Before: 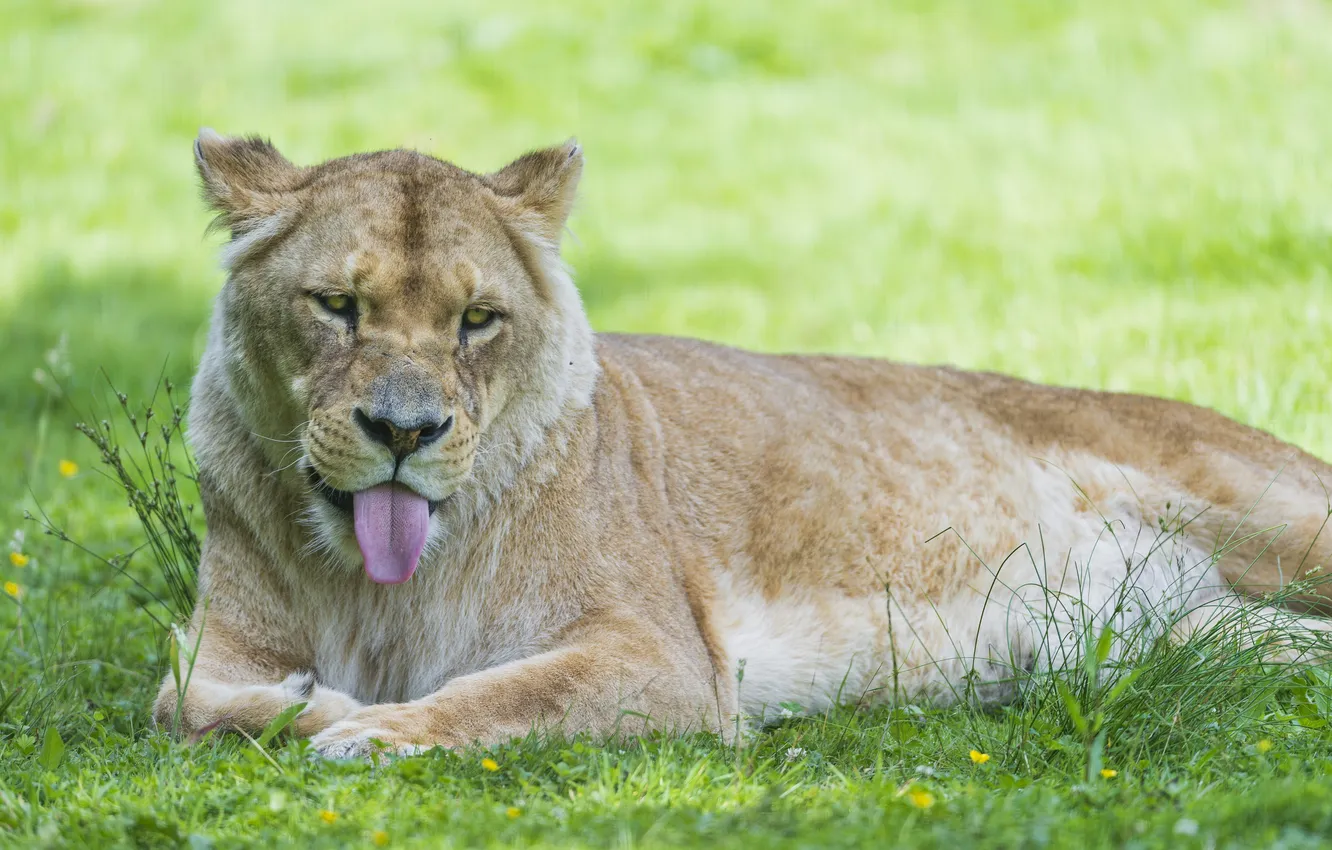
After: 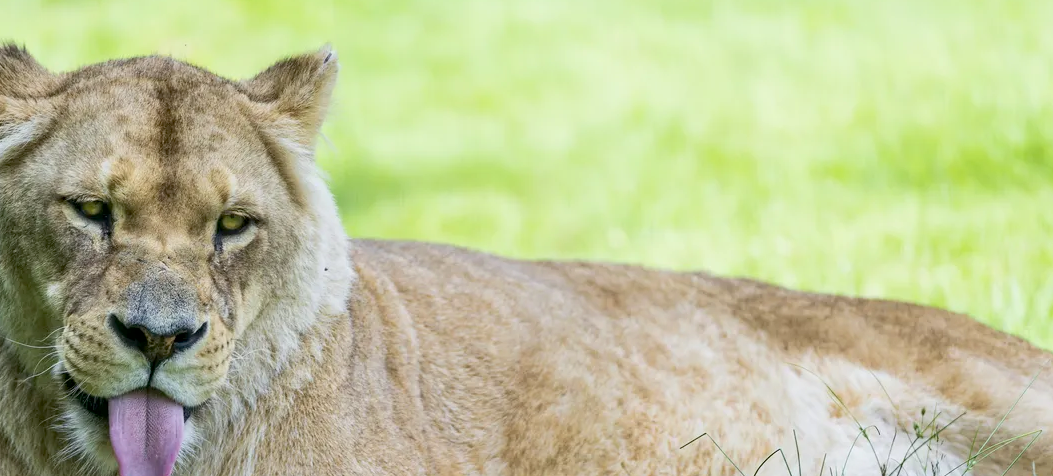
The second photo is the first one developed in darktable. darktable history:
exposure: black level correction 0.011, compensate highlight preservation false
crop: left 18.427%, top 11.111%, right 2.514%, bottom 32.866%
contrast brightness saturation: contrast 0.15, brightness 0.044
tone equalizer: edges refinement/feathering 500, mask exposure compensation -1.57 EV, preserve details guided filter
